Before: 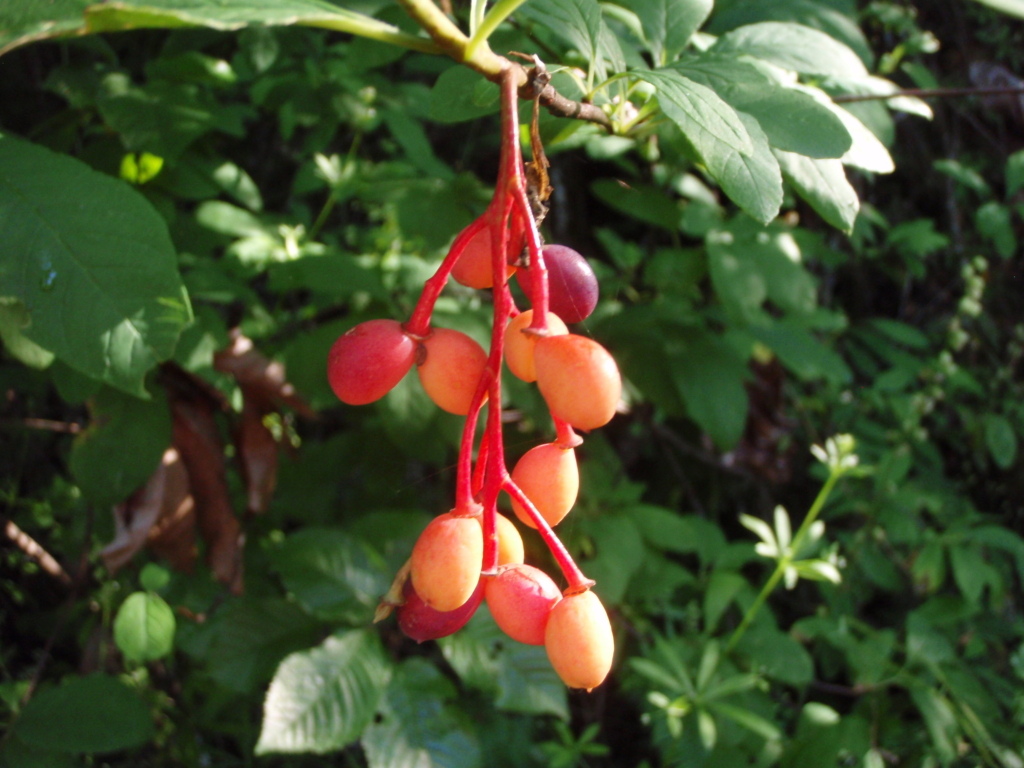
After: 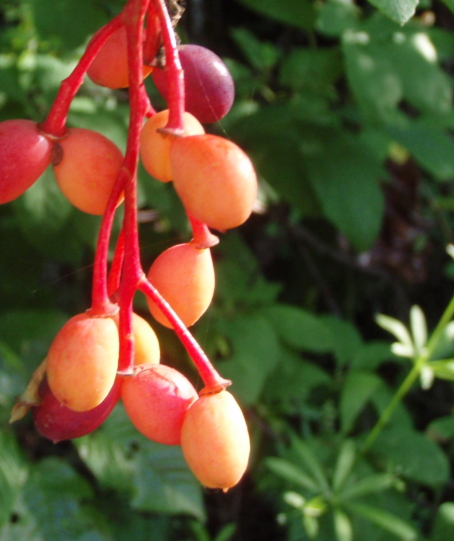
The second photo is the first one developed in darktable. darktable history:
shadows and highlights: shadows 5.5, soften with gaussian
crop: left 35.641%, top 26.104%, right 20.01%, bottom 3.385%
